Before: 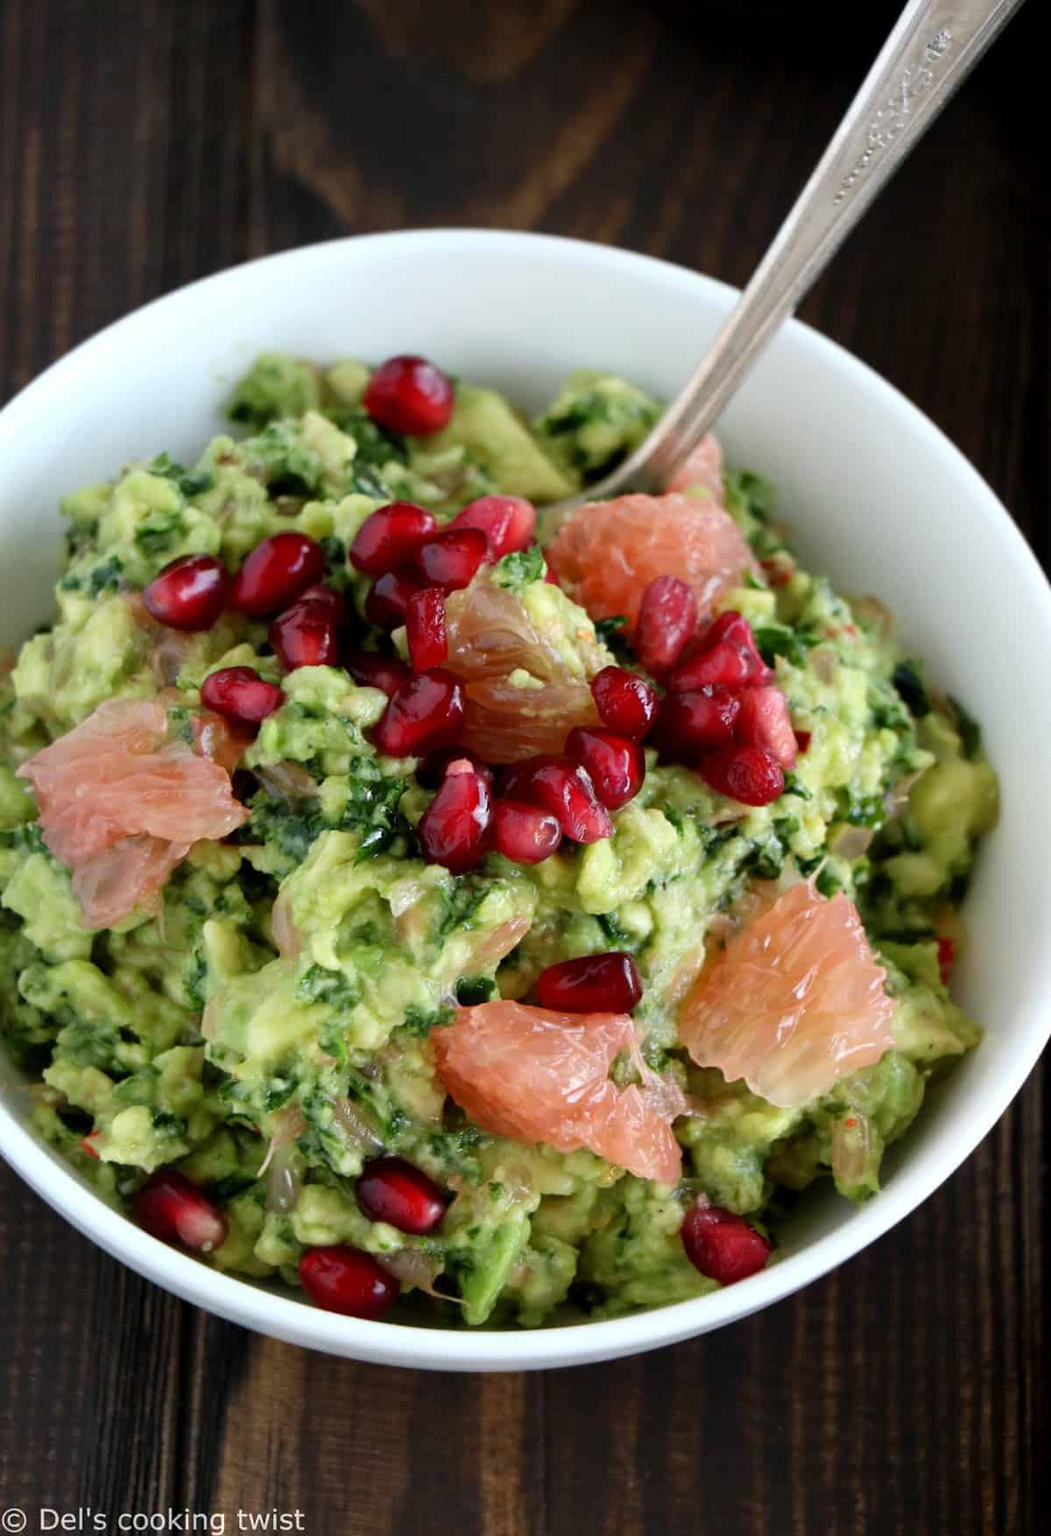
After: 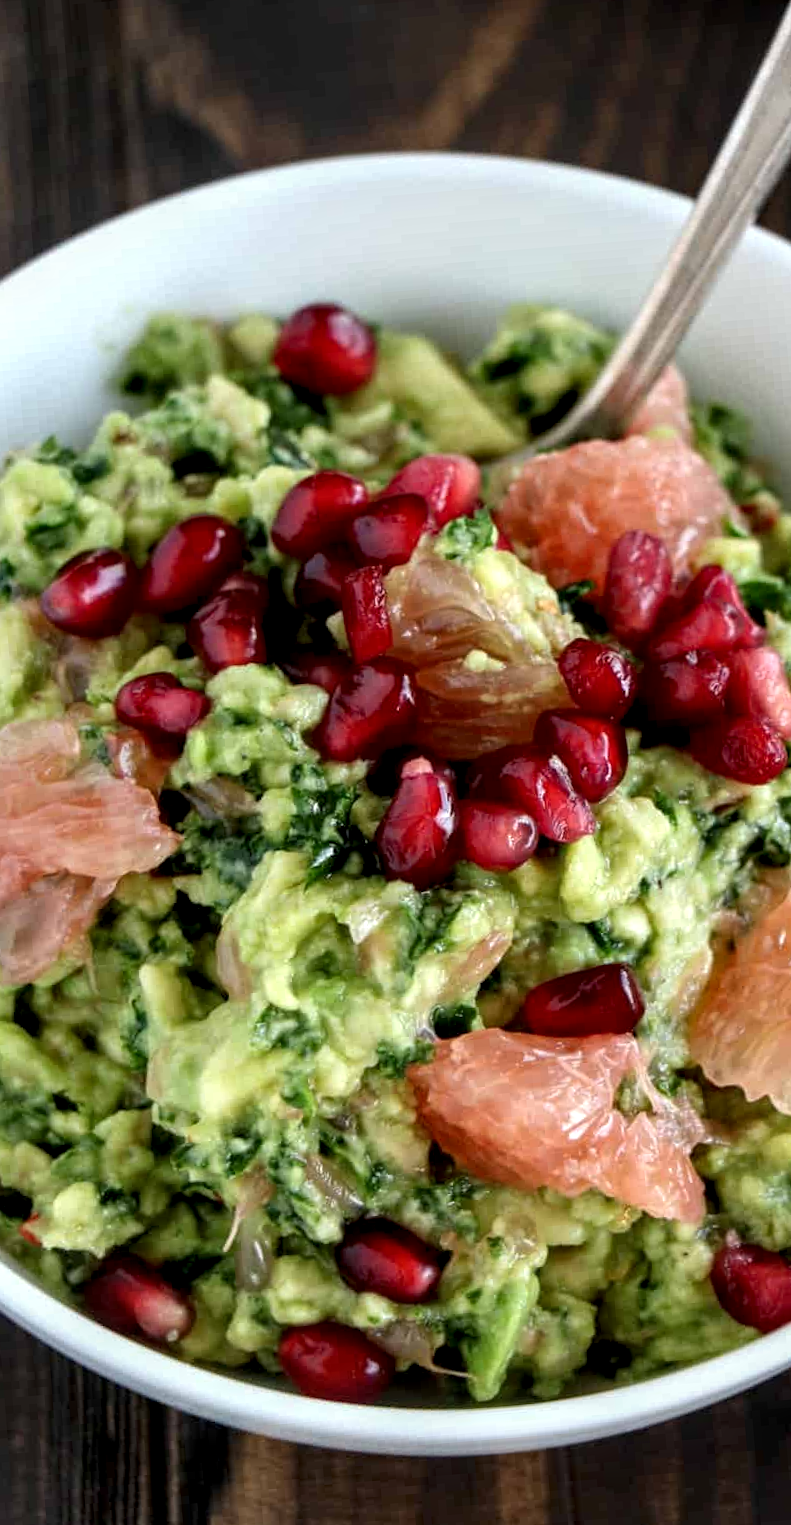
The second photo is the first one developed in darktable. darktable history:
local contrast: detail 150%
rotate and perspective: rotation -4.57°, crop left 0.054, crop right 0.944, crop top 0.087, crop bottom 0.914
crop and rotate: left 8.786%, right 24.548%
